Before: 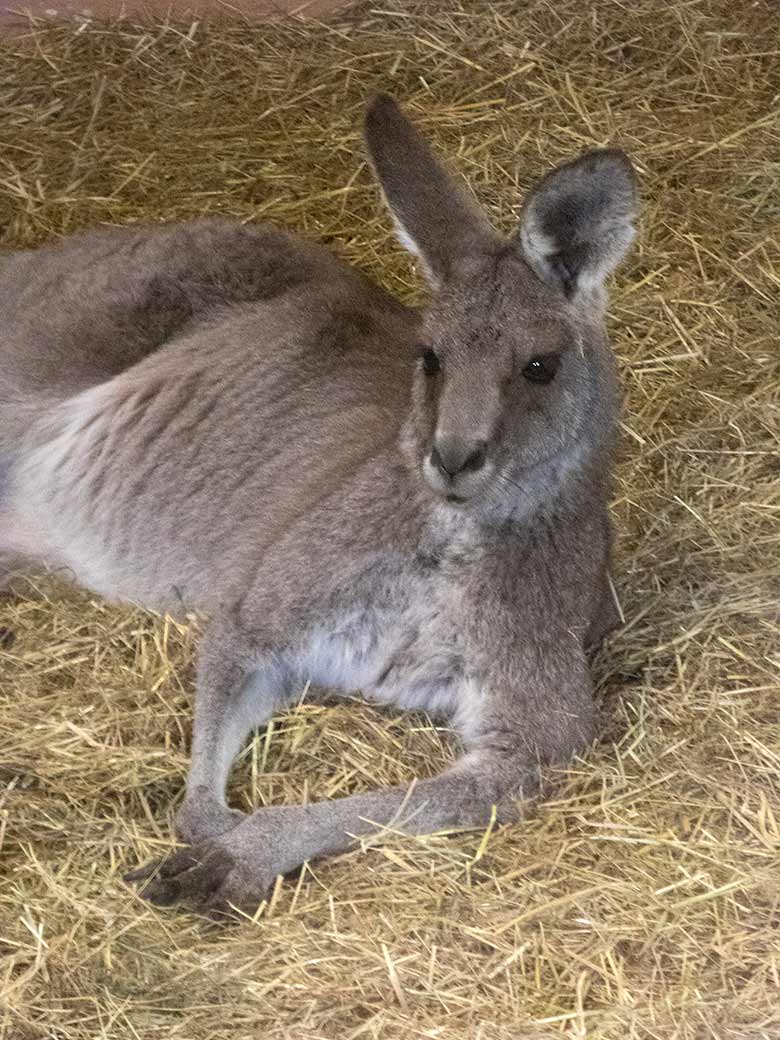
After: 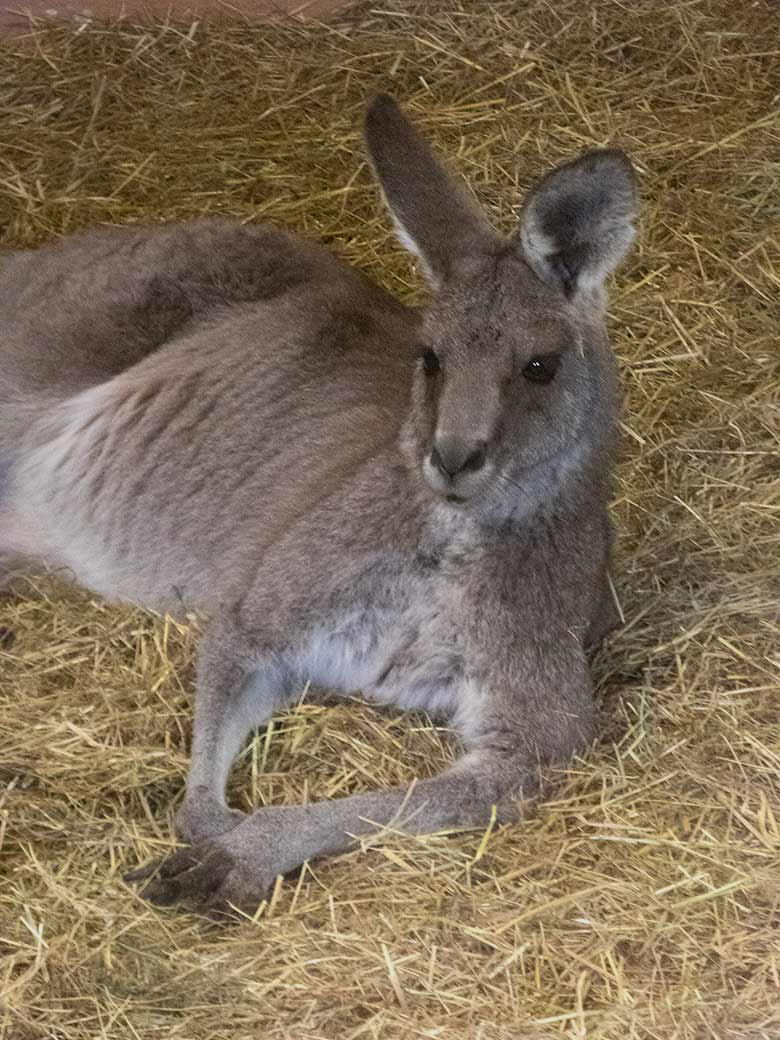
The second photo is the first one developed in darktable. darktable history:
shadows and highlights: radius 120.12, shadows 21.57, white point adjustment -9.62, highlights -14.55, soften with gaussian
